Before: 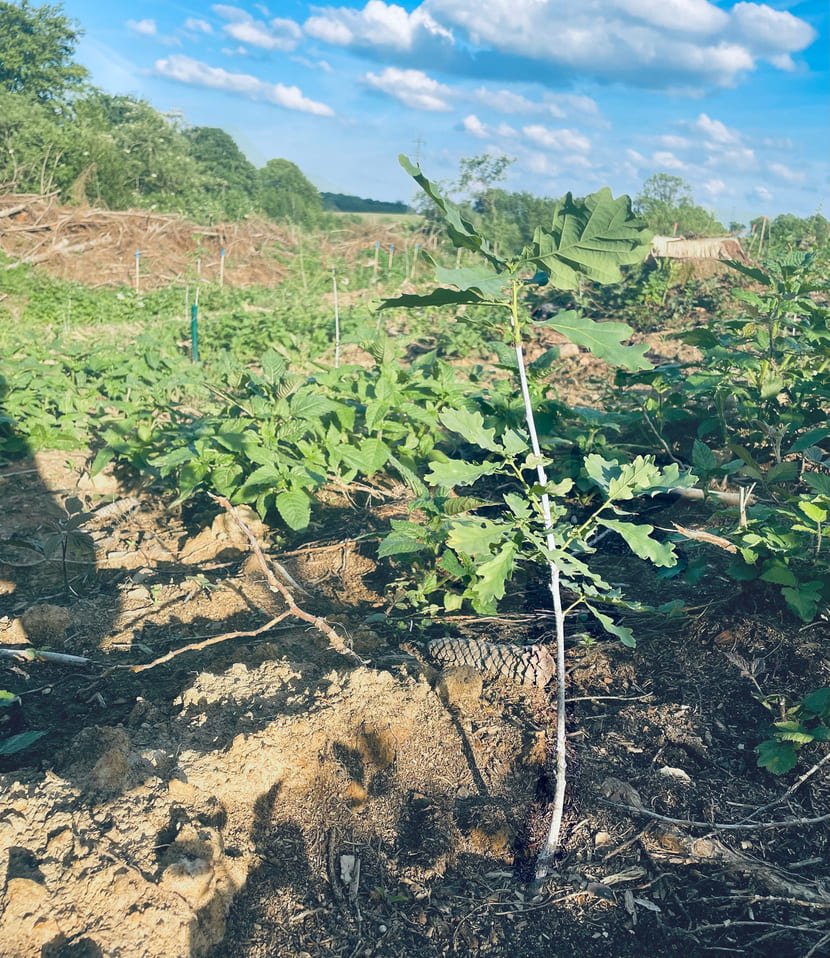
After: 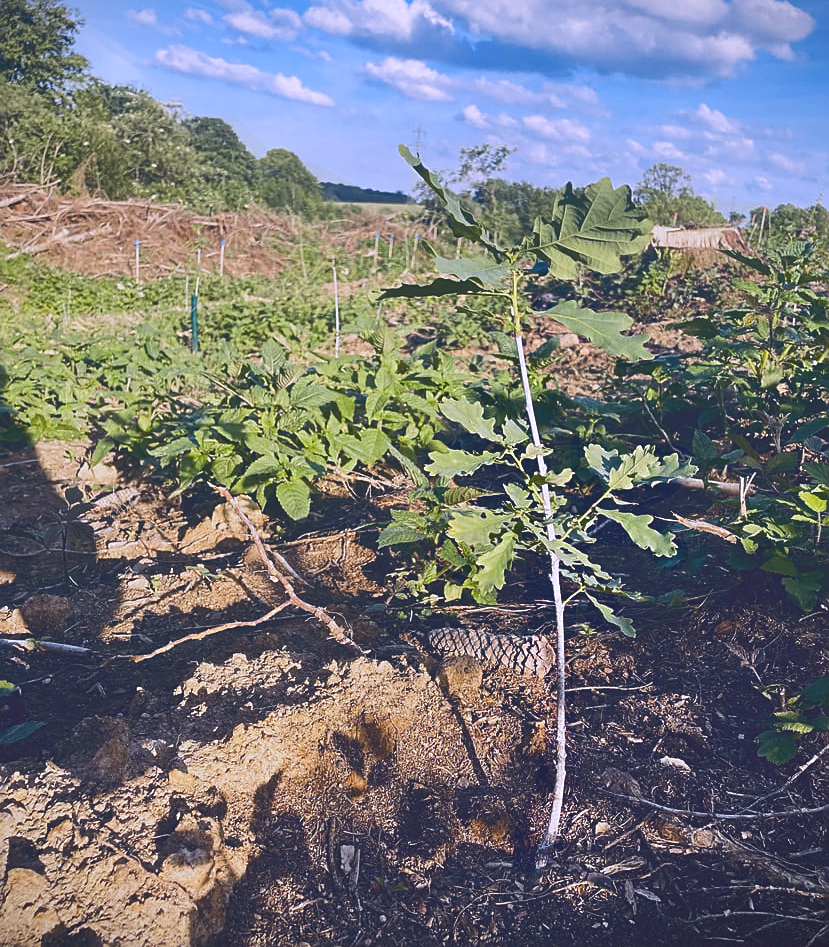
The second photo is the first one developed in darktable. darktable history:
tone curve: curves: ch0 [(0, 0.142) (0.384, 0.314) (0.752, 0.711) (0.991, 0.95)]; ch1 [(0.006, 0.129) (0.346, 0.384) (1, 1)]; ch2 [(0.003, 0.057) (0.261, 0.248) (1, 1)], color space Lab, independent channels
vignetting: fall-off start 100%, fall-off radius 71%, brightness -0.434, saturation -0.2, width/height ratio 1.178, dithering 8-bit output, unbound false
crop: top 1.049%, right 0.001%
white balance: red 0.924, blue 1.095
color correction: highlights a* 5.38, highlights b* 5.3, shadows a* -4.26, shadows b* -5.11
rgb levels: mode RGB, independent channels, levels [[0, 0.5, 1], [0, 0.521, 1], [0, 0.536, 1]]
sharpen: on, module defaults
